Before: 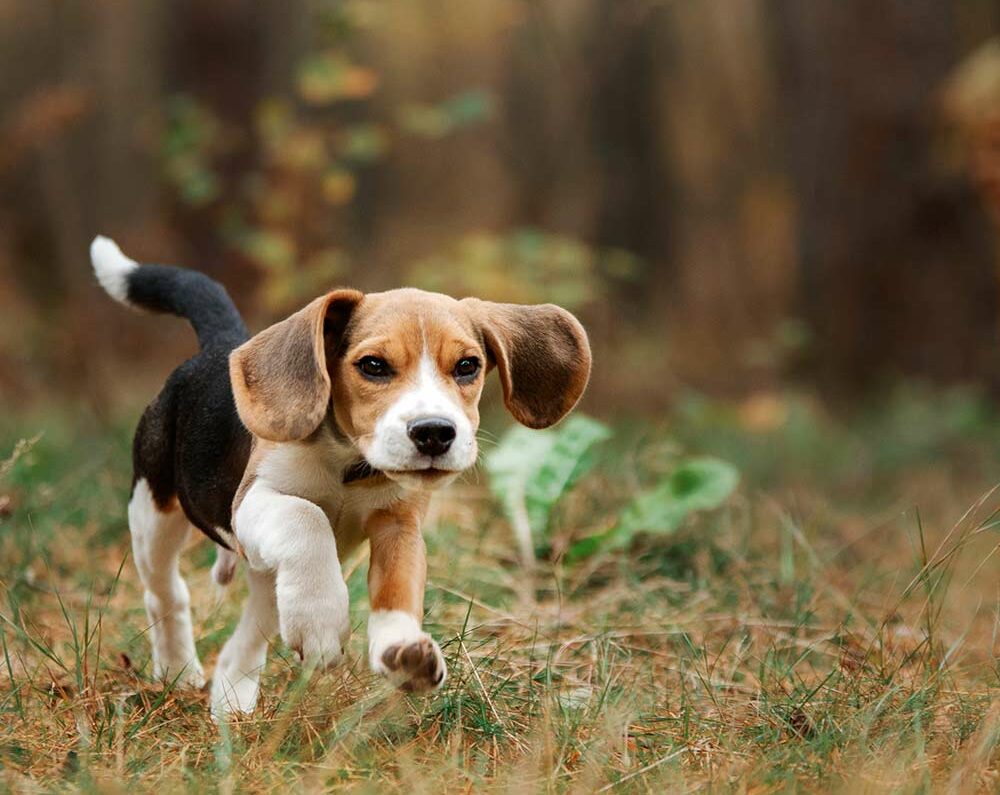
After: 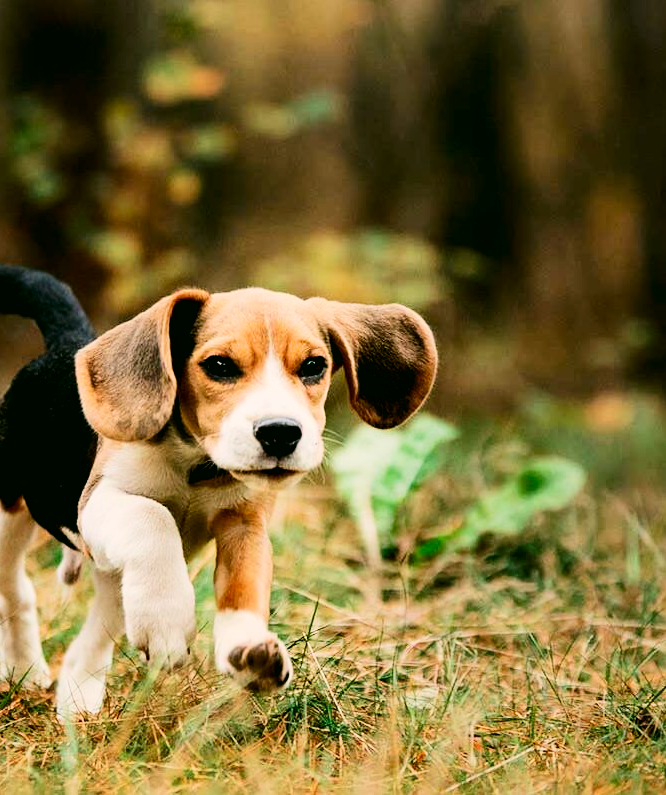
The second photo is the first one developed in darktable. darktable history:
crop: left 15.419%, right 17.914%
contrast brightness saturation: contrast 0.12, brightness -0.12, saturation 0.2
filmic rgb: black relative exposure -5 EV, hardness 2.88, contrast 1.5
color balance: output saturation 98.5%
exposure: exposure 0.6 EV, compensate highlight preservation false
color correction: highlights a* 4.02, highlights b* 4.98, shadows a* -7.55, shadows b* 4.98
